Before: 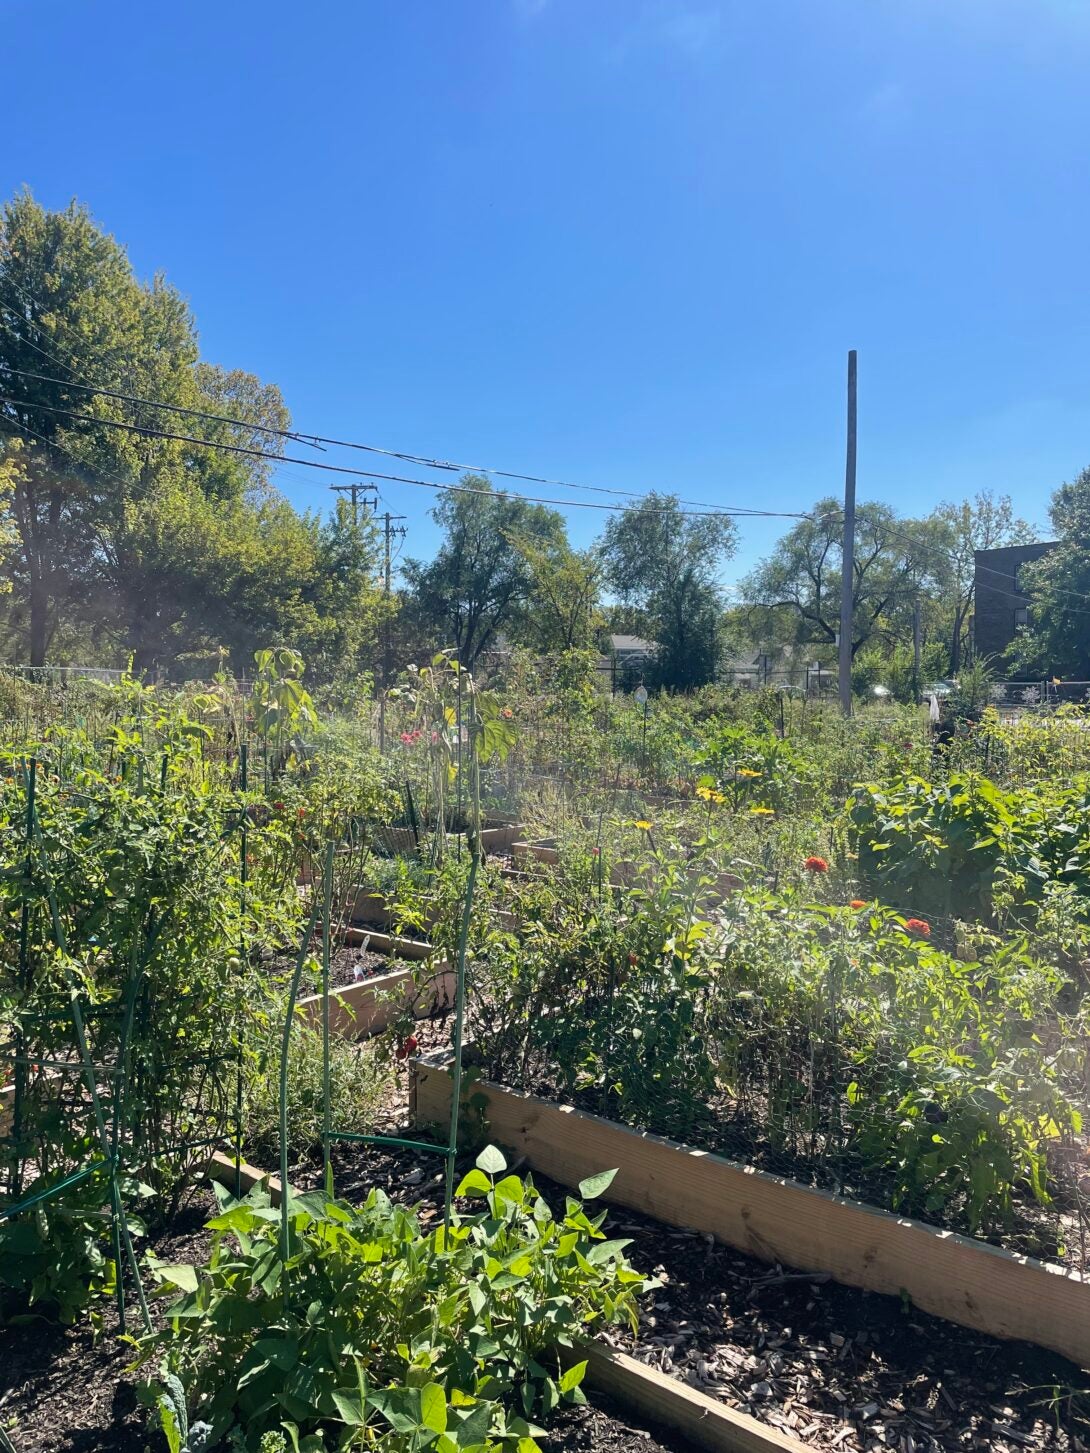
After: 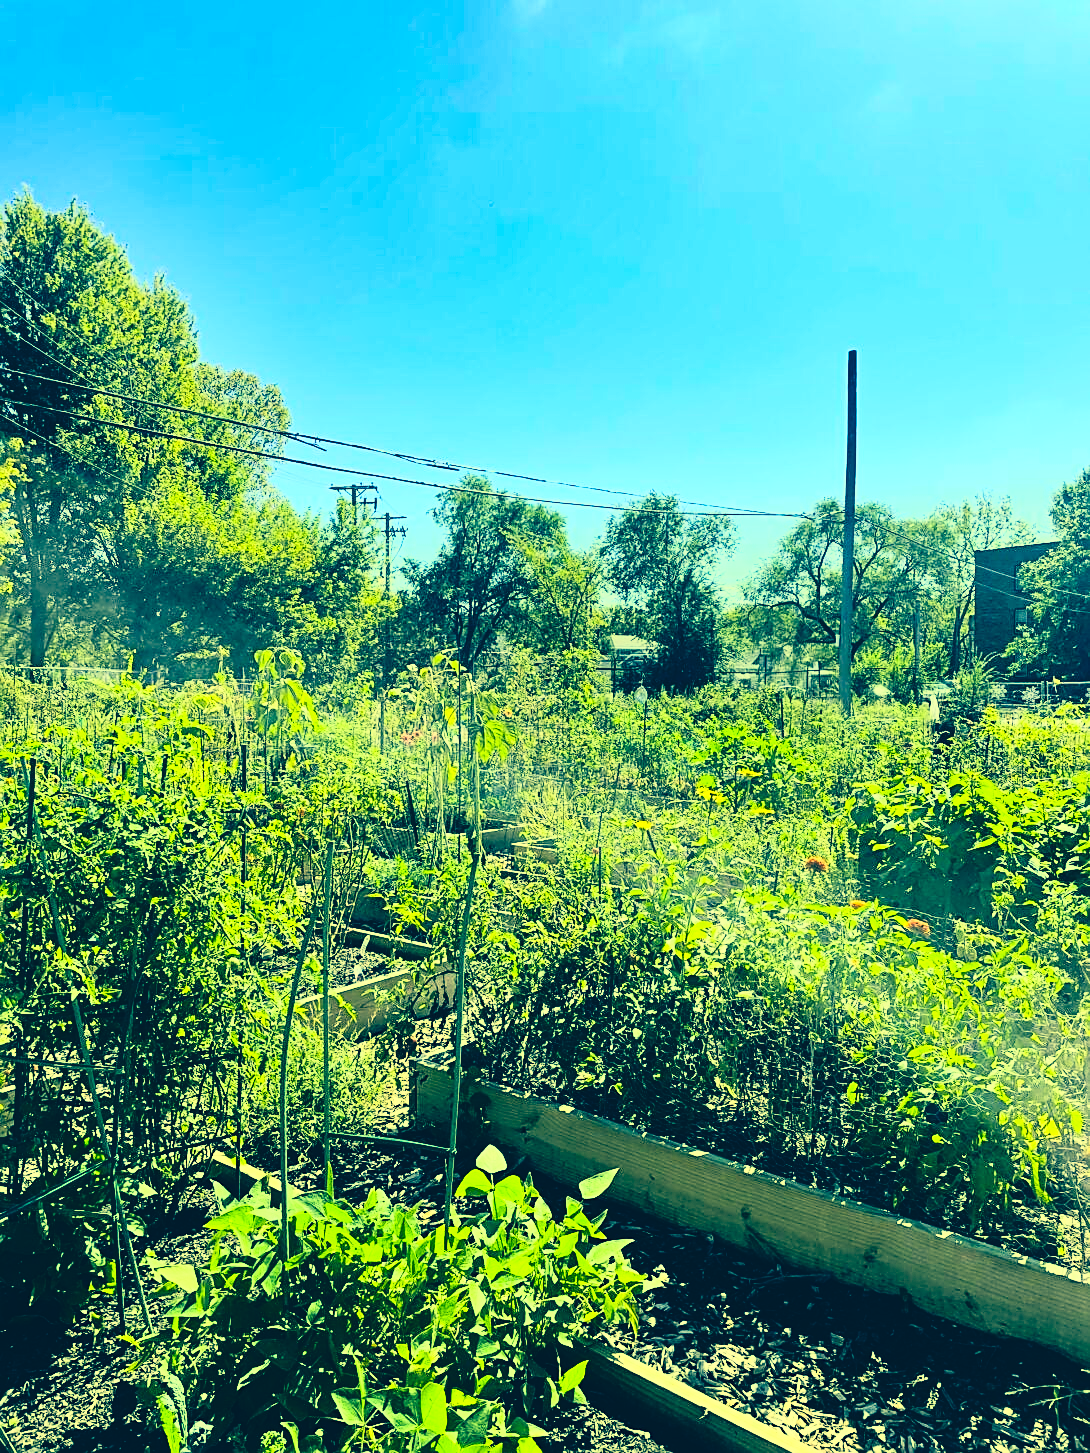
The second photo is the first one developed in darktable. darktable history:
color correction: highlights a* -15.58, highlights b* 40, shadows a* -40, shadows b* -26.18
shadows and highlights: shadows 5, soften with gaussian
sharpen: on, module defaults
rgb curve: curves: ch0 [(0, 0) (0.21, 0.15) (0.24, 0.21) (0.5, 0.75) (0.75, 0.96) (0.89, 0.99) (1, 1)]; ch1 [(0, 0.02) (0.21, 0.13) (0.25, 0.2) (0.5, 0.67) (0.75, 0.9) (0.89, 0.97) (1, 1)]; ch2 [(0, 0.02) (0.21, 0.13) (0.25, 0.2) (0.5, 0.67) (0.75, 0.9) (0.89, 0.97) (1, 1)], compensate middle gray true
white balance: red 1, blue 1
